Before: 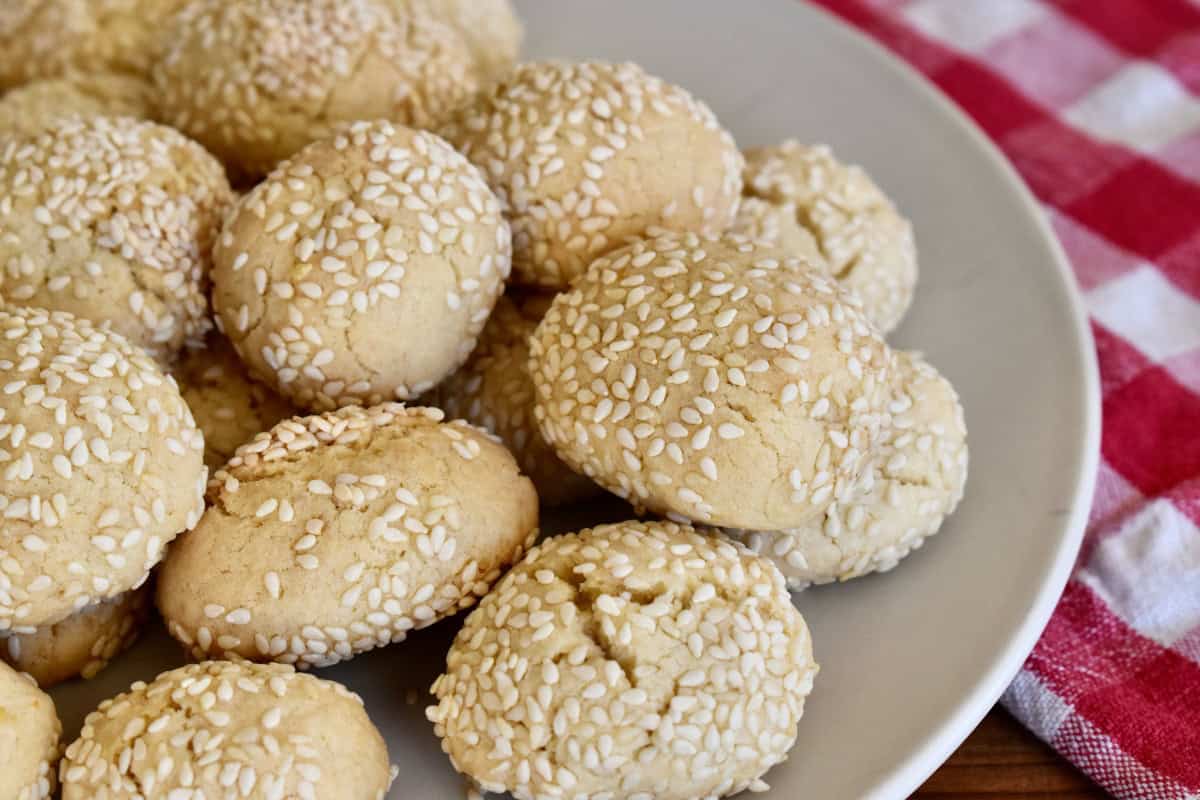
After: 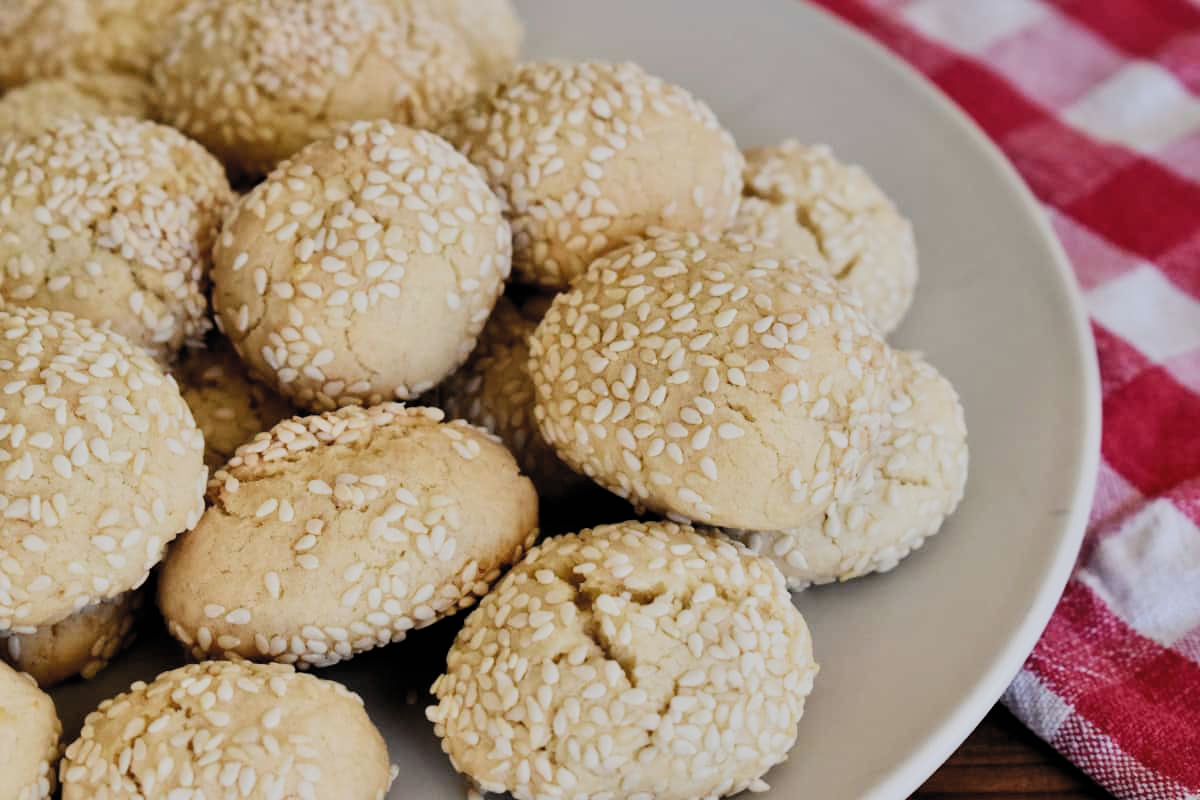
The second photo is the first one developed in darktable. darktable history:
filmic rgb: black relative exposure -5.04 EV, white relative exposure 3.97 EV, hardness 2.89, contrast 1.196, color science v5 (2021), iterations of high-quality reconstruction 10, contrast in shadows safe, contrast in highlights safe
